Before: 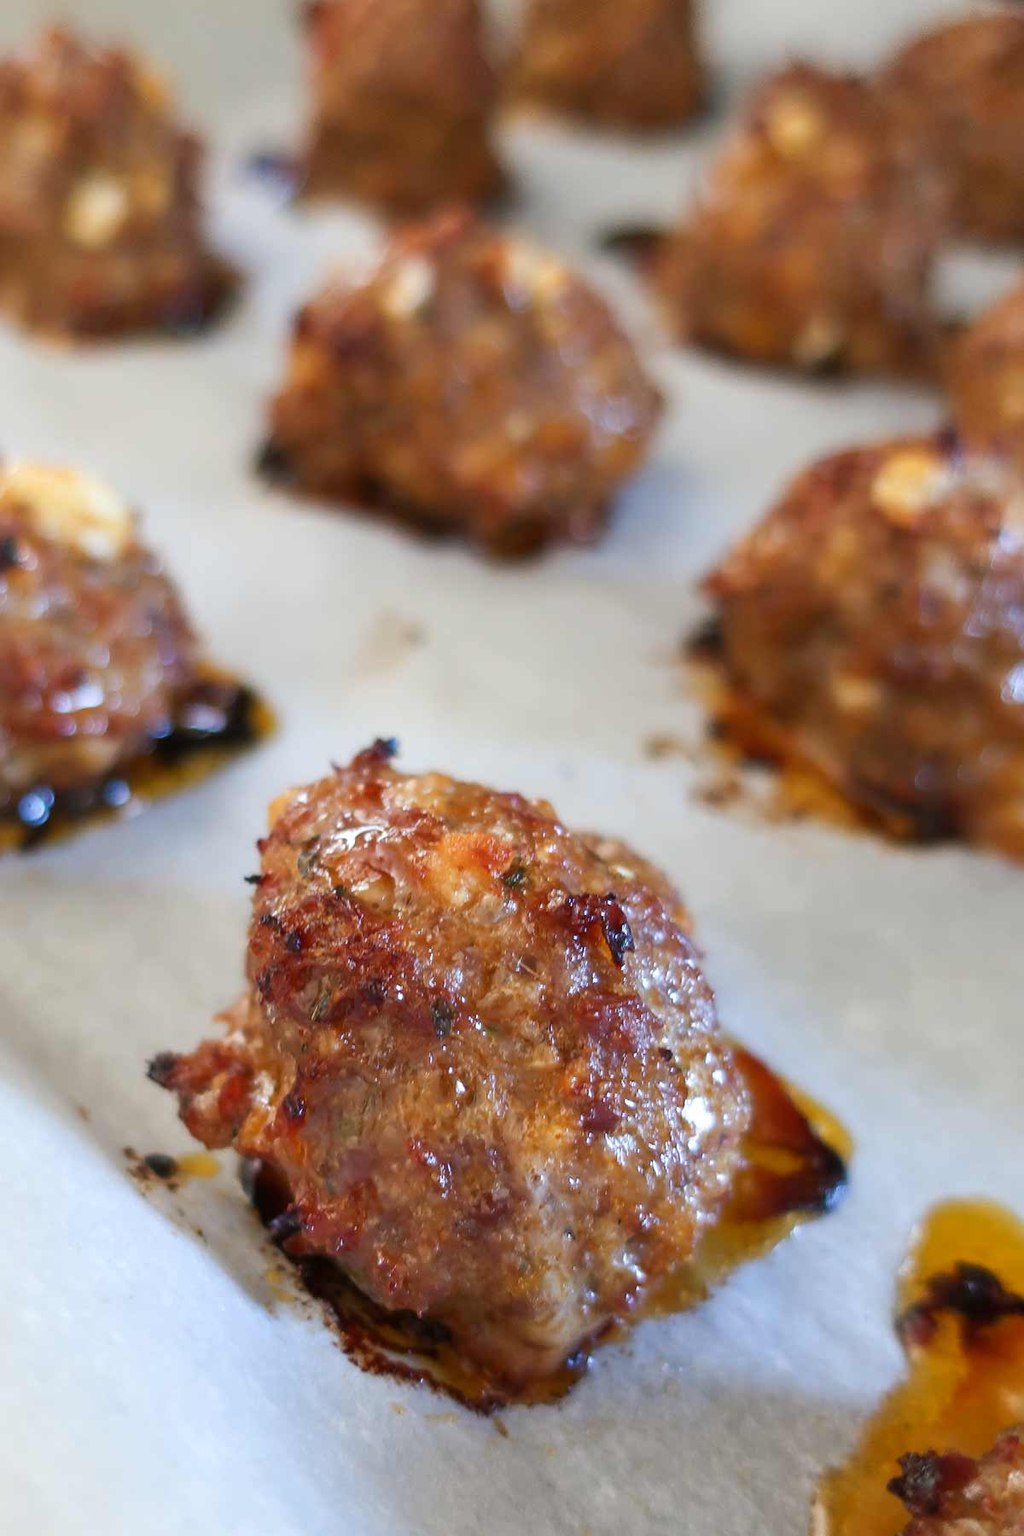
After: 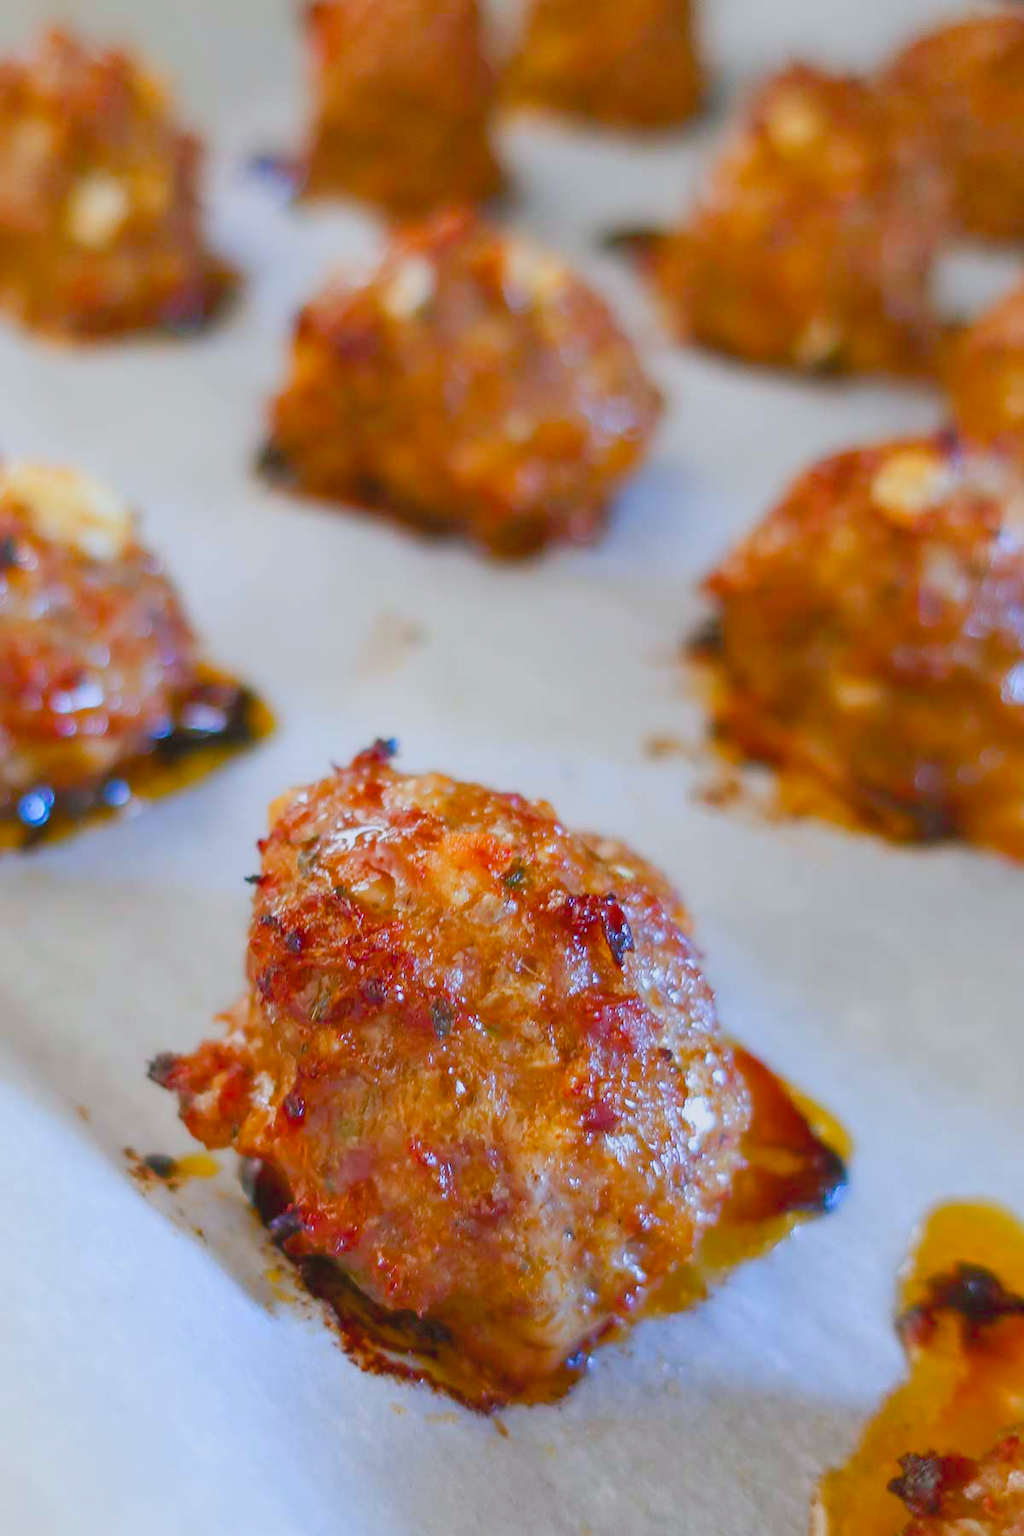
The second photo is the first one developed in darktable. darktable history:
color balance rgb: shadows lift › hue 87.87°, power › hue 60.5°, highlights gain › luminance 16.76%, highlights gain › chroma 2.841%, highlights gain › hue 263.25°, perceptual saturation grading › global saturation 26.572%, perceptual saturation grading › highlights -28.238%, perceptual saturation grading › mid-tones 15.302%, perceptual saturation grading › shadows 33.04%, contrast -20.322%
contrast brightness saturation: contrast -0.091, brightness 0.043, saturation 0.081
